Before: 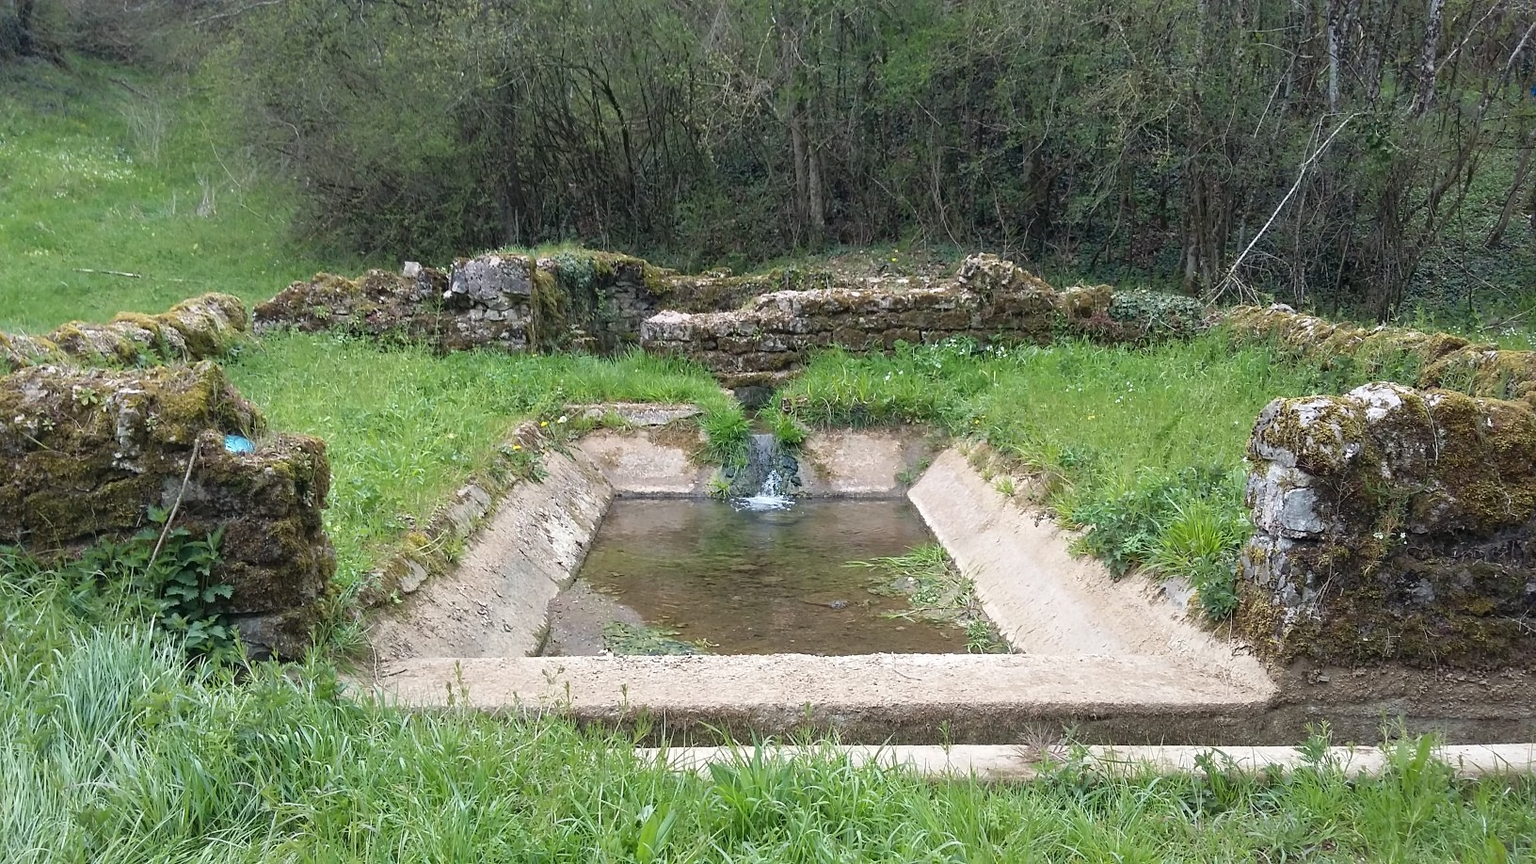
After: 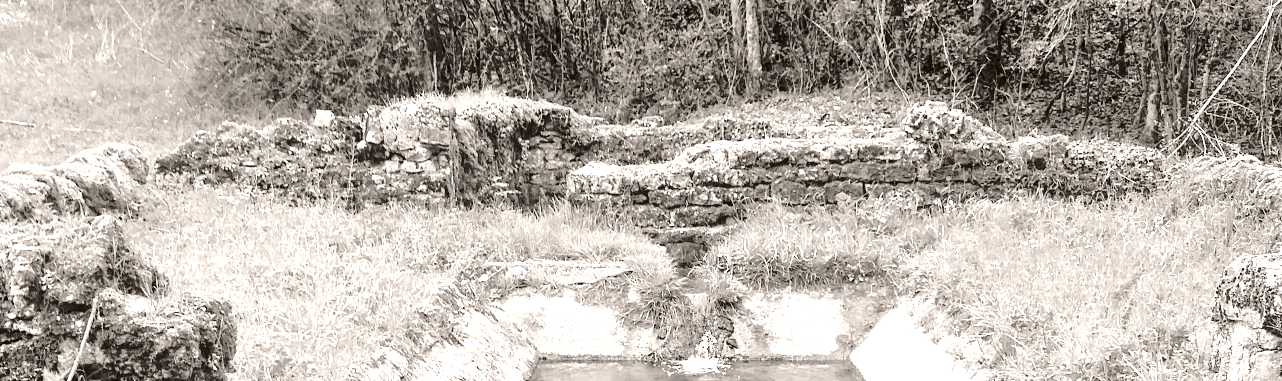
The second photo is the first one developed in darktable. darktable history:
colorize: hue 34.49°, saturation 35.33%, source mix 100%, lightness 55%, version 1
crop: left 7.036%, top 18.398%, right 14.379%, bottom 40.043%
contrast equalizer: y [[0.5 ×6], [0.5 ×6], [0.5, 0.5, 0.501, 0.545, 0.707, 0.863], [0 ×6], [0 ×6]]
color correction: highlights a* 17.03, highlights b* 0.205, shadows a* -15.38, shadows b* -14.56, saturation 1.5
shadows and highlights: radius 100.41, shadows 50.55, highlights -64.36, highlights color adjustment 49.82%, soften with gaussian
exposure: black level correction 0.029, exposure -0.073 EV, compensate highlight preservation false
white balance: emerald 1
local contrast: on, module defaults
